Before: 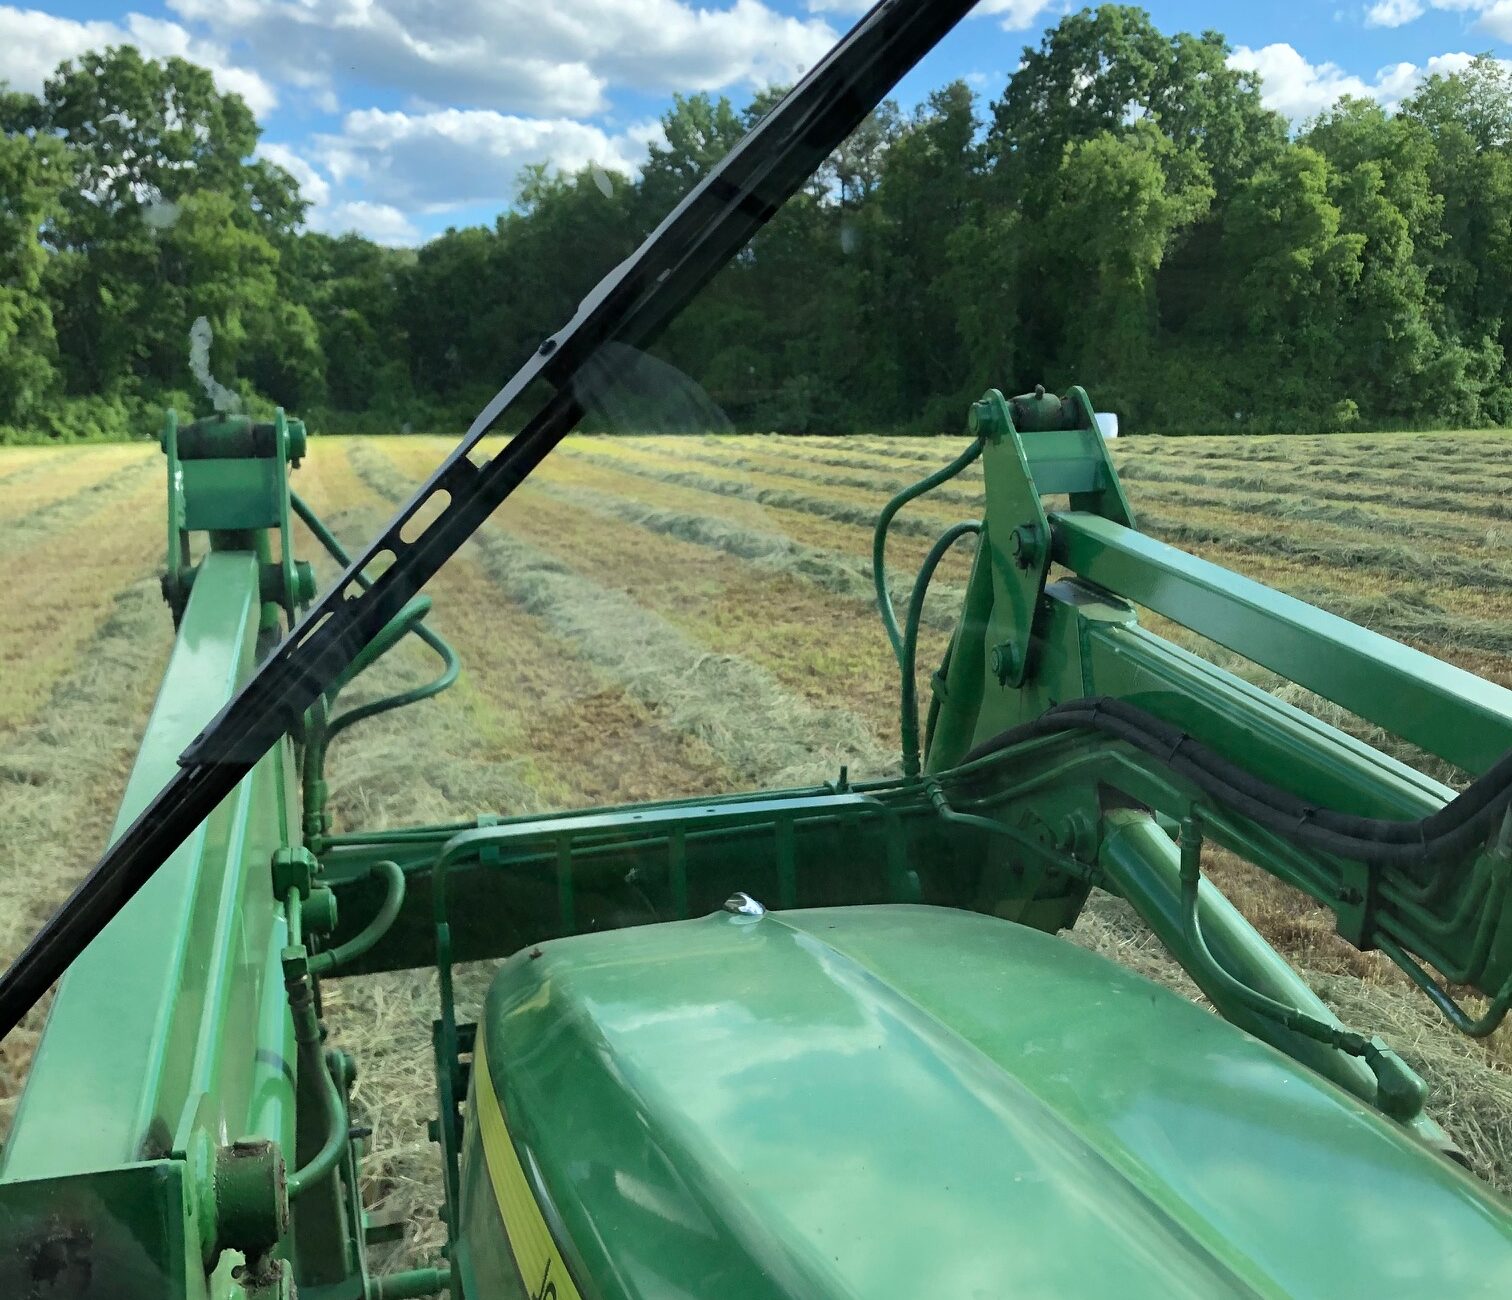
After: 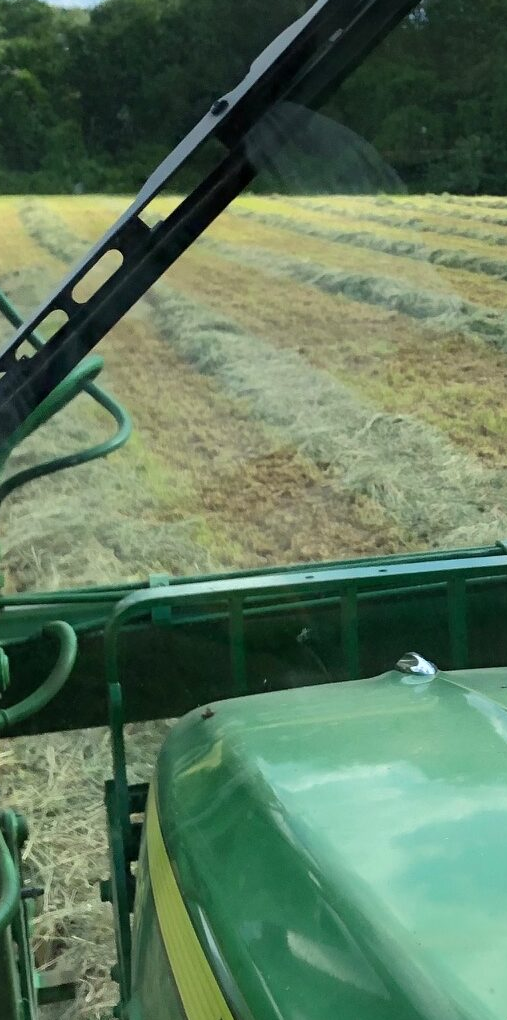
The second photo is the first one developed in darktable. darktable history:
crop and rotate: left 21.77%, top 18.528%, right 44.676%, bottom 2.997%
